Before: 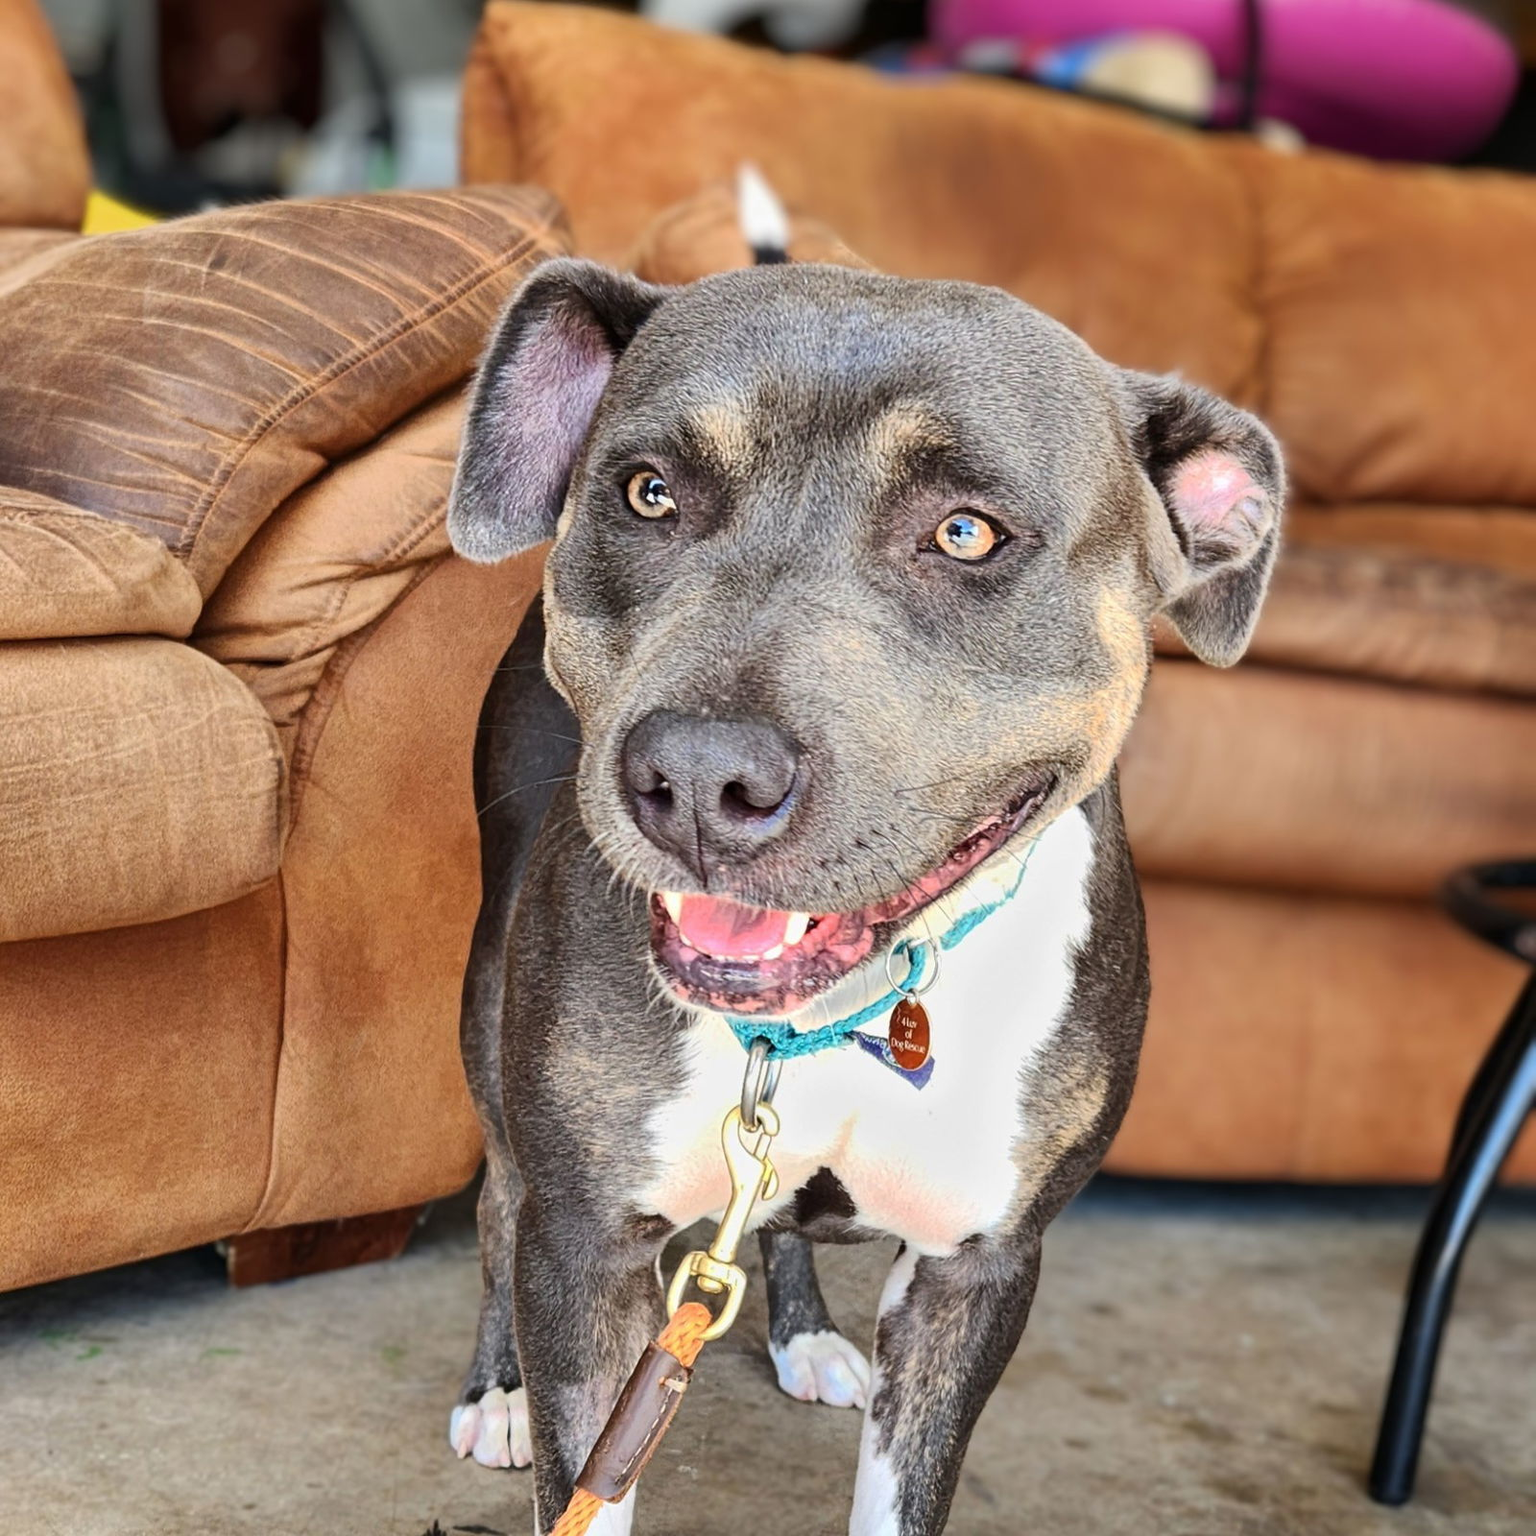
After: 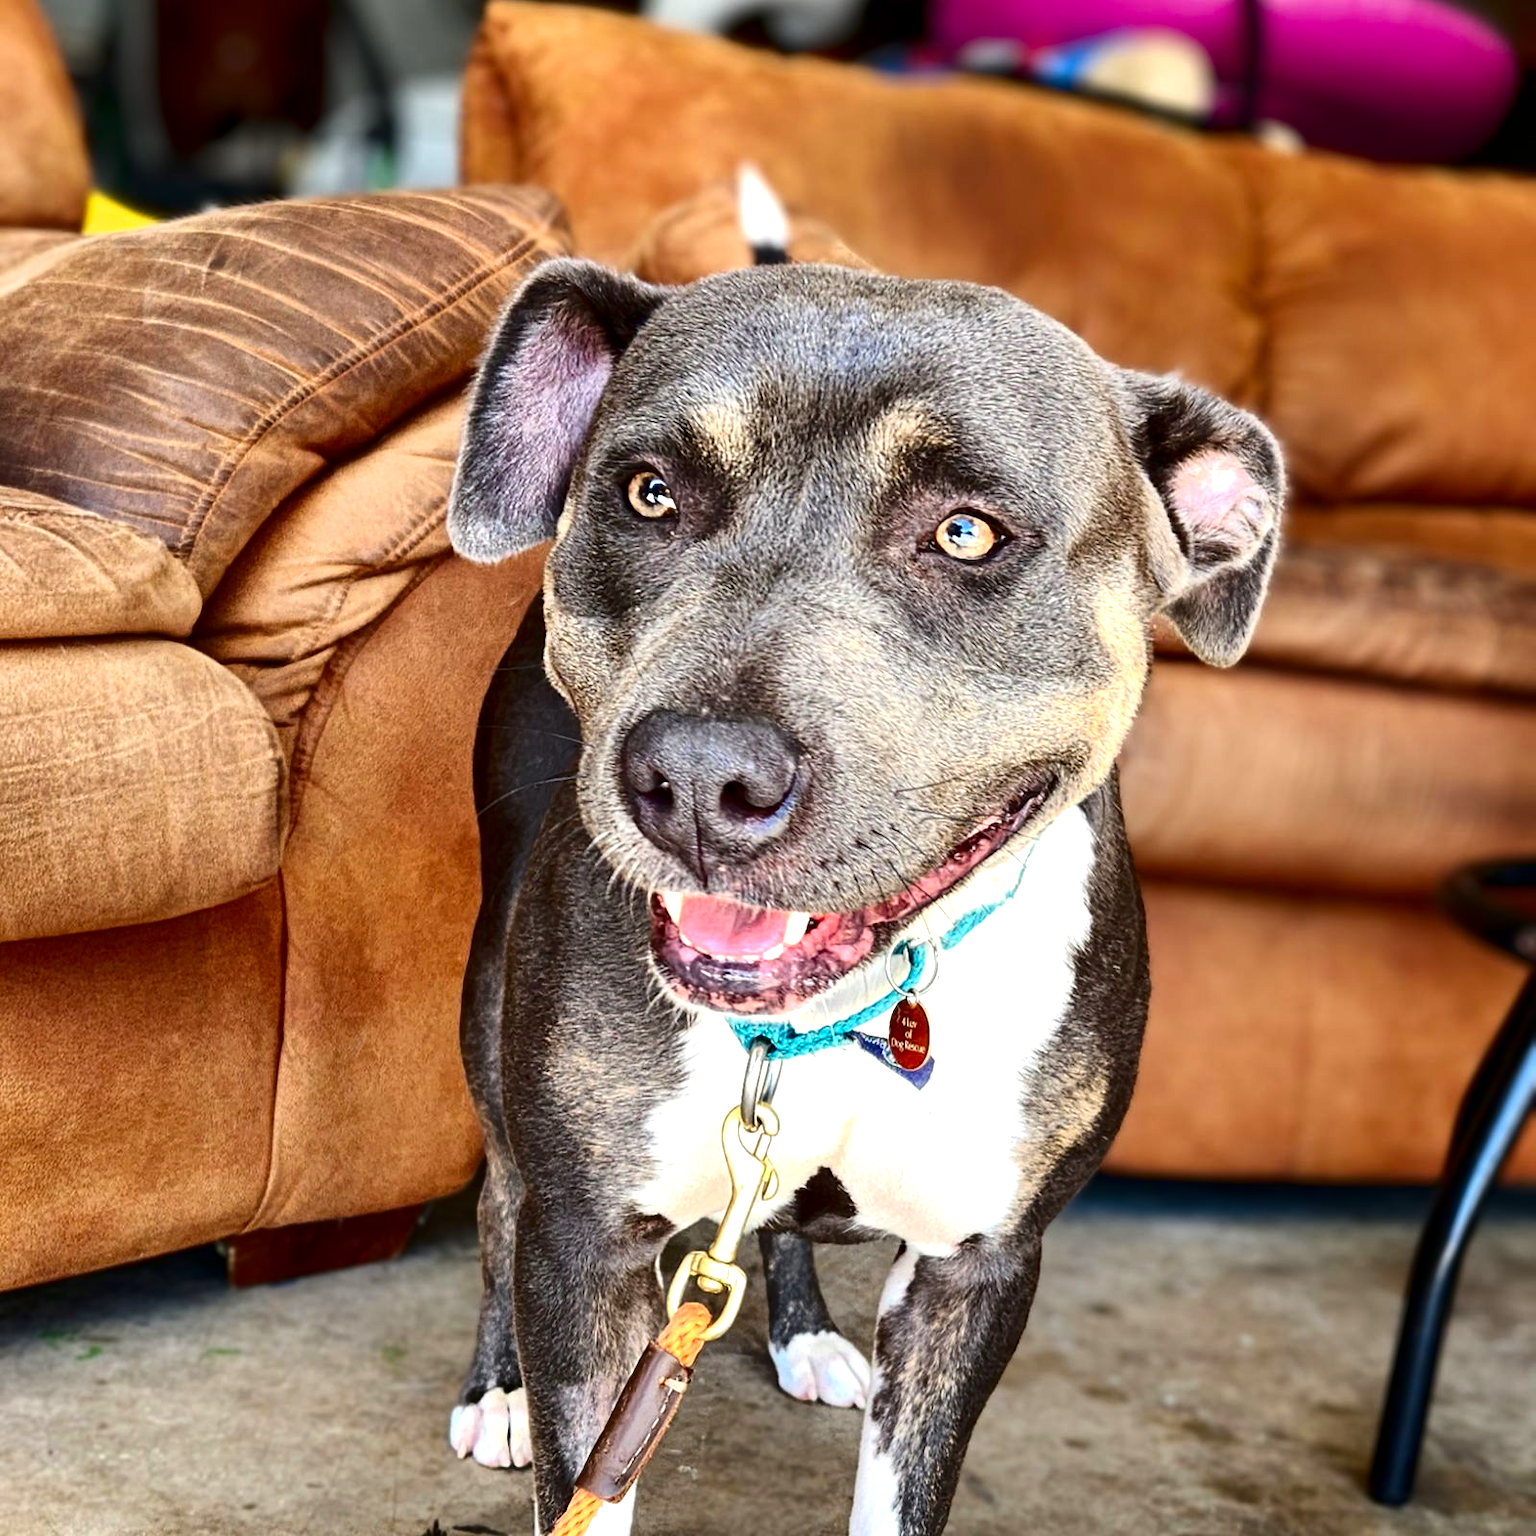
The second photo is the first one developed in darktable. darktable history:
contrast brightness saturation: contrast 0.13, brightness -0.24, saturation 0.14
exposure: black level correction 0.001, exposure 0.5 EV, compensate exposure bias true, compensate highlight preservation false
